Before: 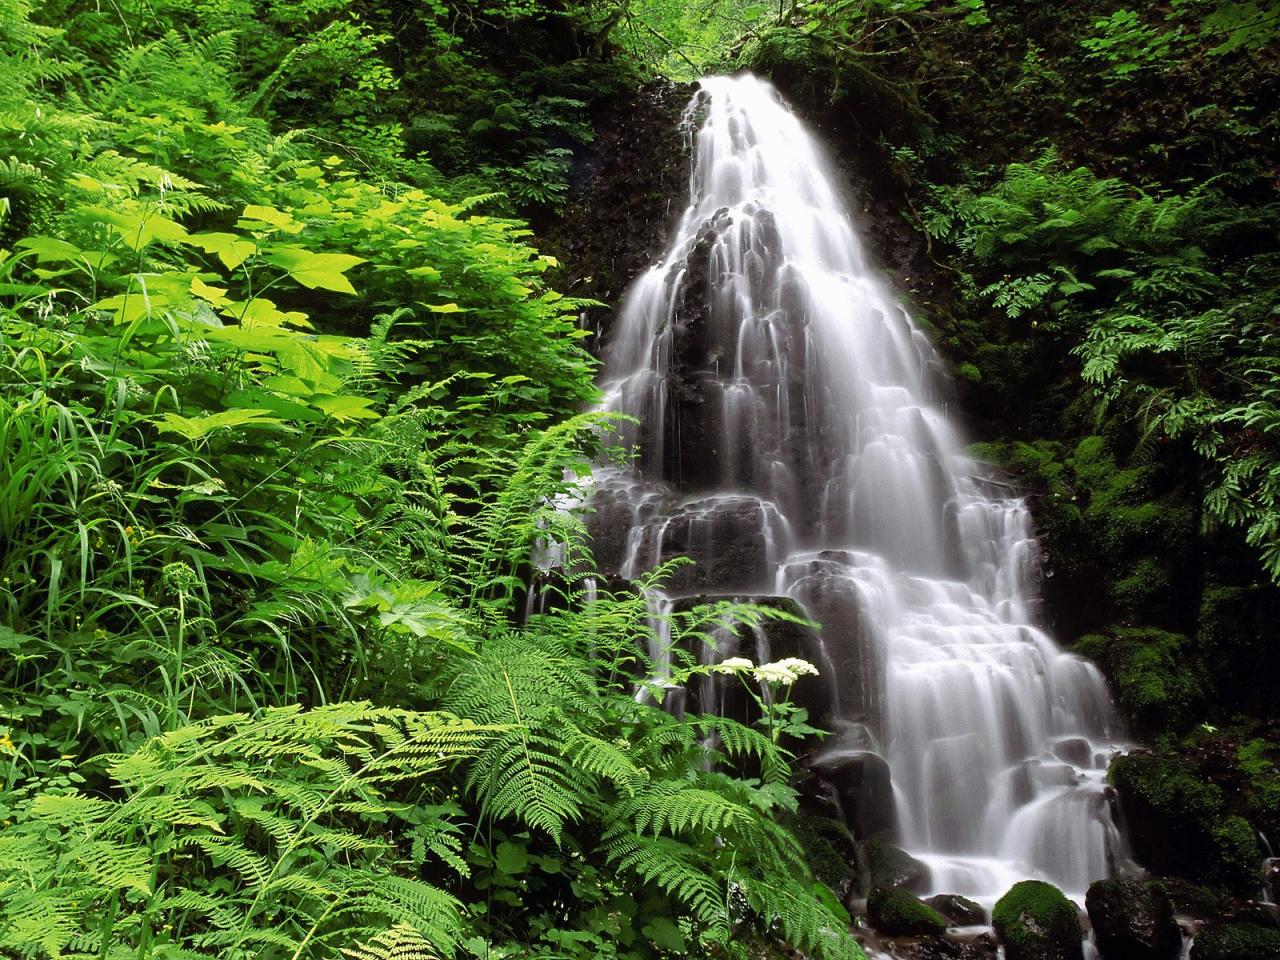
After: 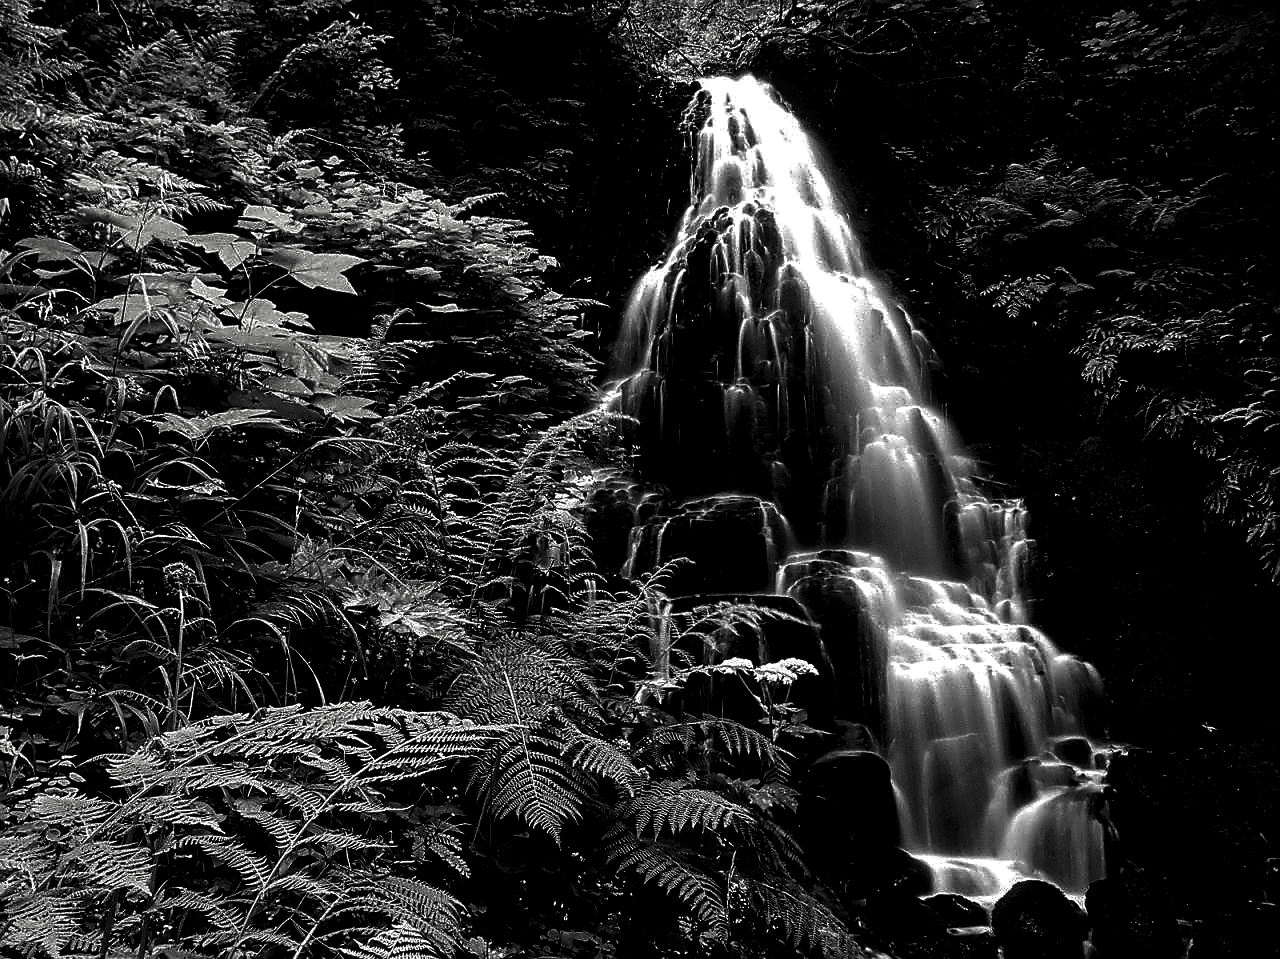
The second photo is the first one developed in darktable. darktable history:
sharpen: on, module defaults
contrast brightness saturation: contrast 0.018, brightness -0.991, saturation -0.989
crop: bottom 0.071%
contrast equalizer: y [[0.5 ×4, 0.524, 0.59], [0.5 ×6], [0.5 ×6], [0, 0, 0, 0.01, 0.045, 0.012], [0, 0, 0, 0.044, 0.195, 0.131]]
local contrast: detail 203%
base curve: curves: ch0 [(0, 0) (0.74, 0.67) (1, 1)], preserve colors none
color correction: highlights b* -0.045
color calibration: illuminant as shot in camera, x 0.358, y 0.373, temperature 4628.91 K, gamut compression 2.97
